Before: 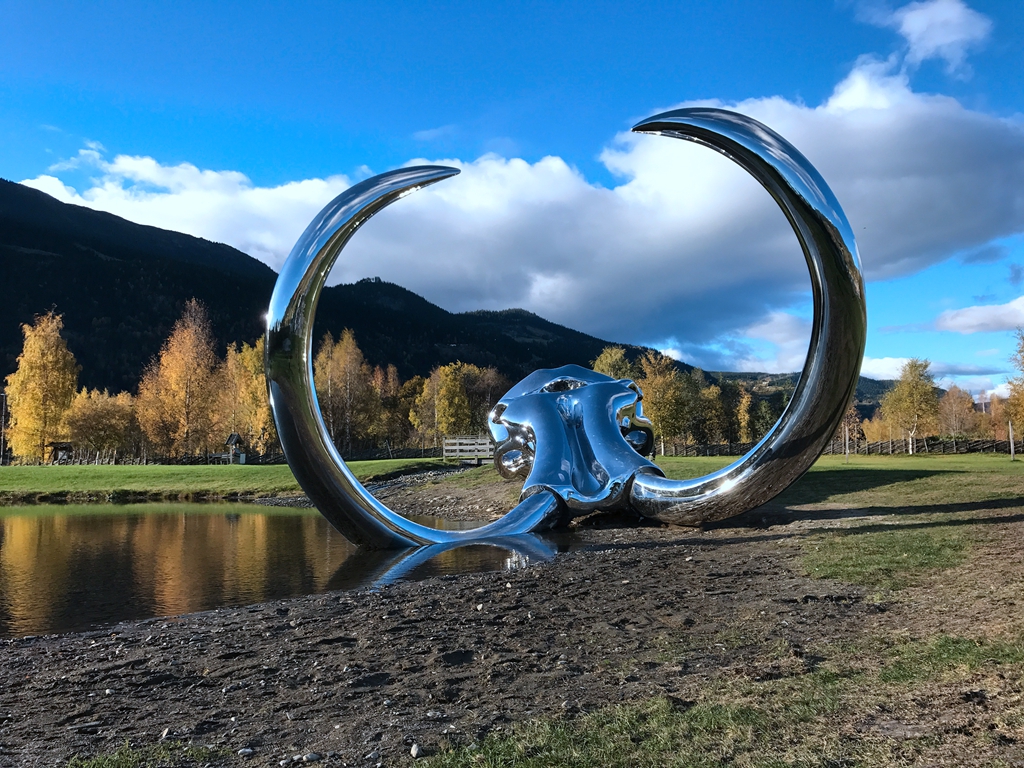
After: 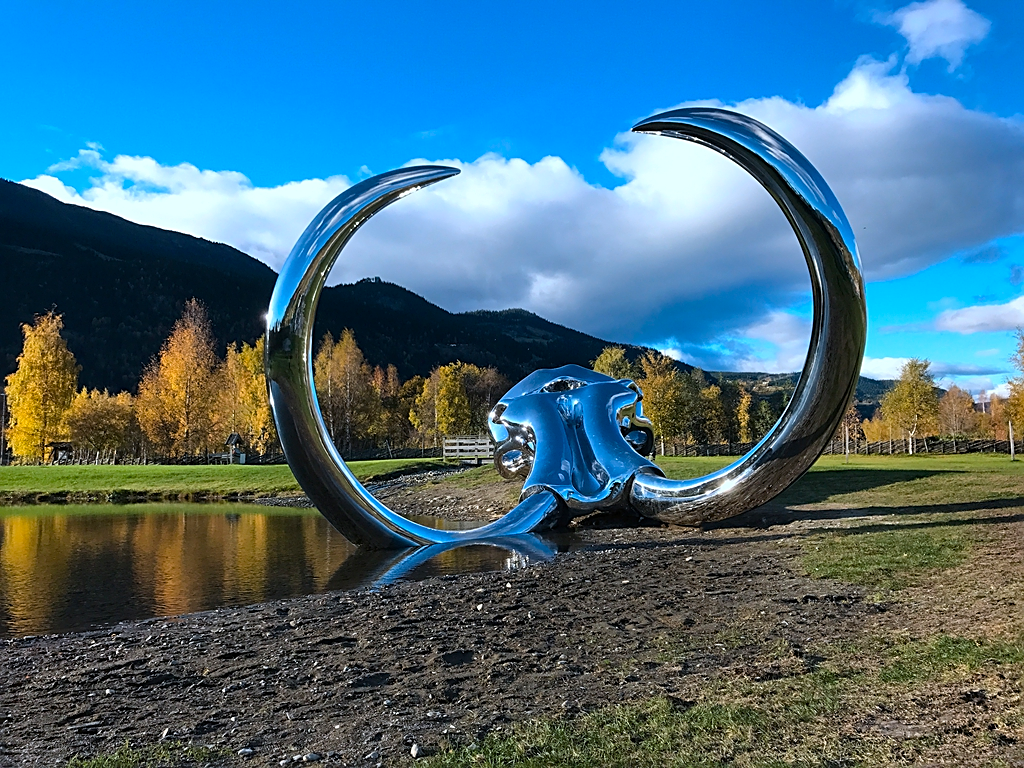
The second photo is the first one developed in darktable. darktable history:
sharpen: on, module defaults
color balance rgb: perceptual saturation grading › global saturation 20%, global vibrance 20%
